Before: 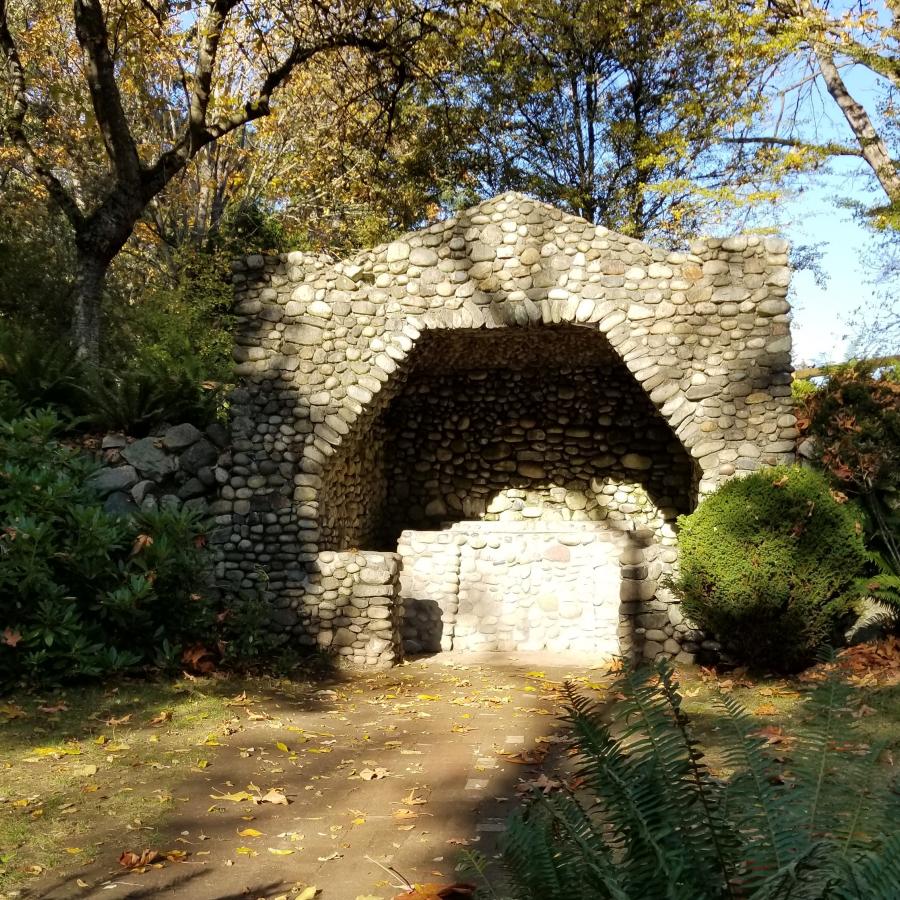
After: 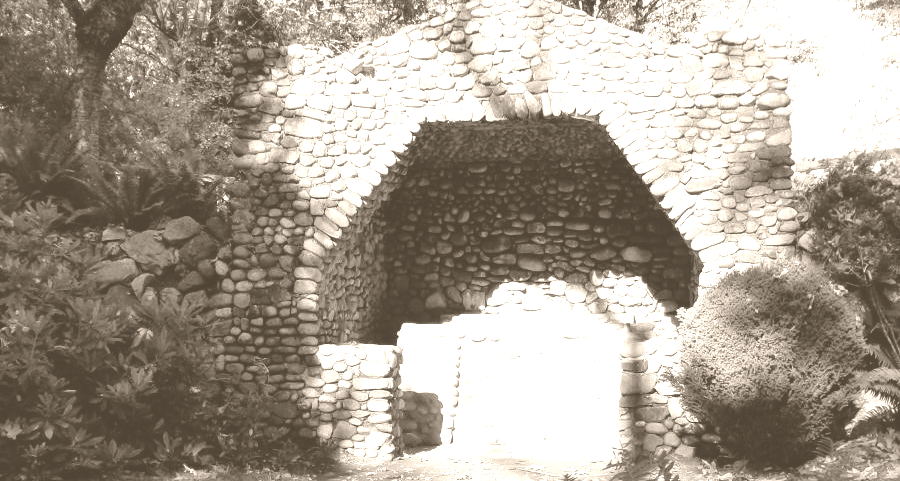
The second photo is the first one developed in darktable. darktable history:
colorize: hue 34.49°, saturation 35.33%, source mix 100%, version 1
crop and rotate: top 23.043%, bottom 23.437%
